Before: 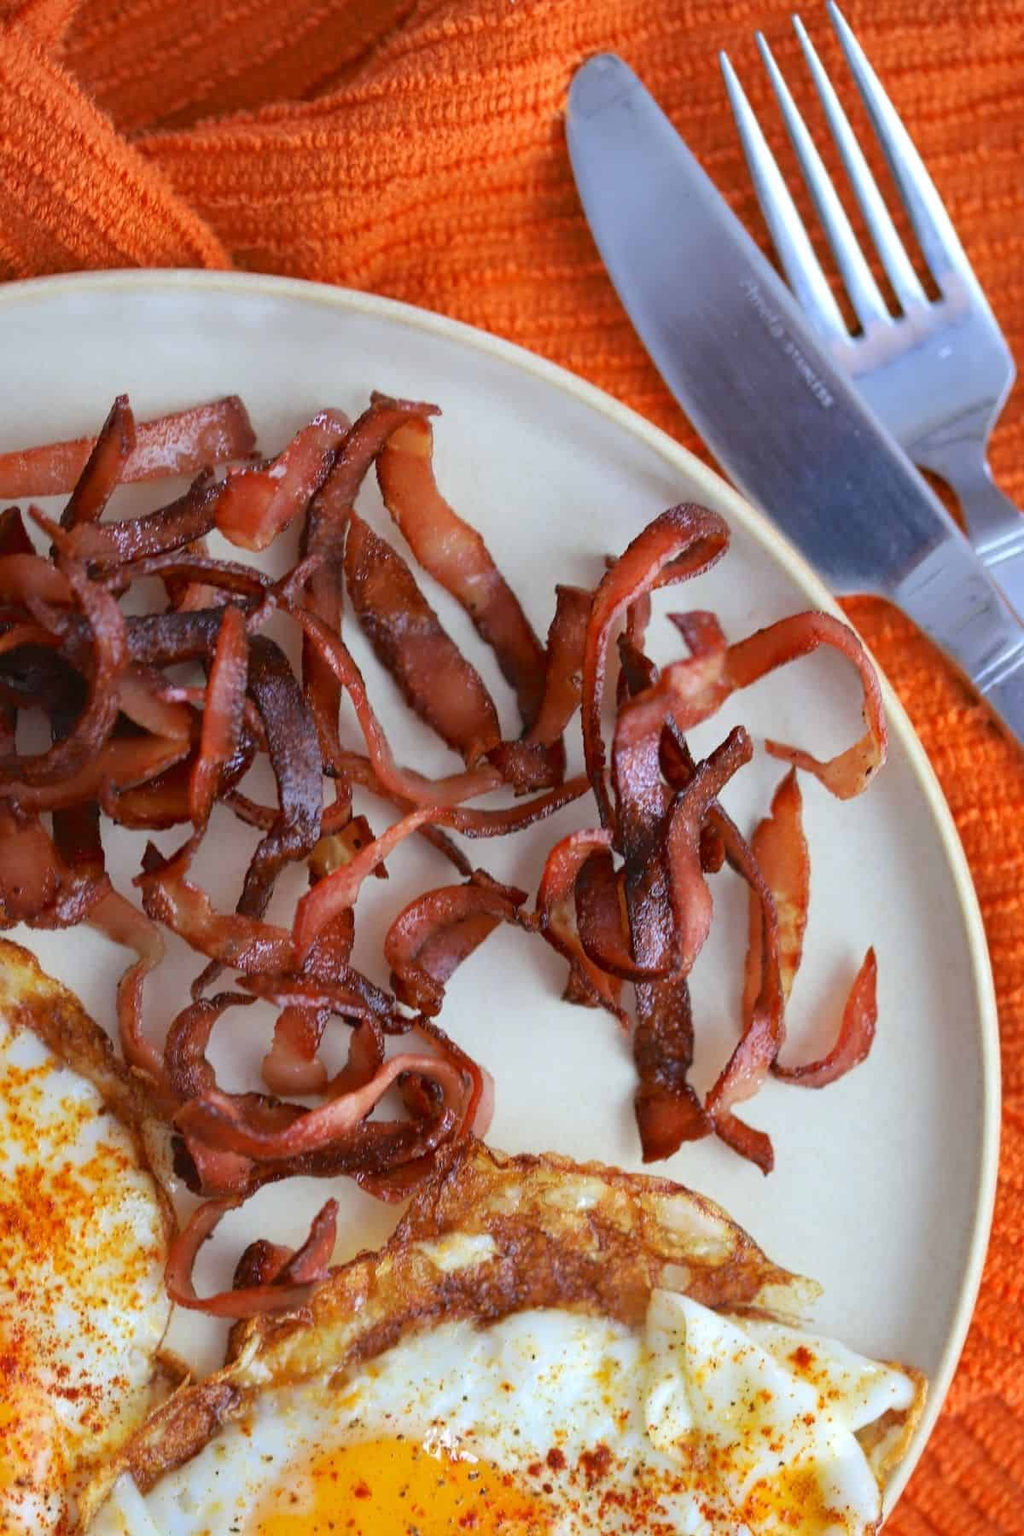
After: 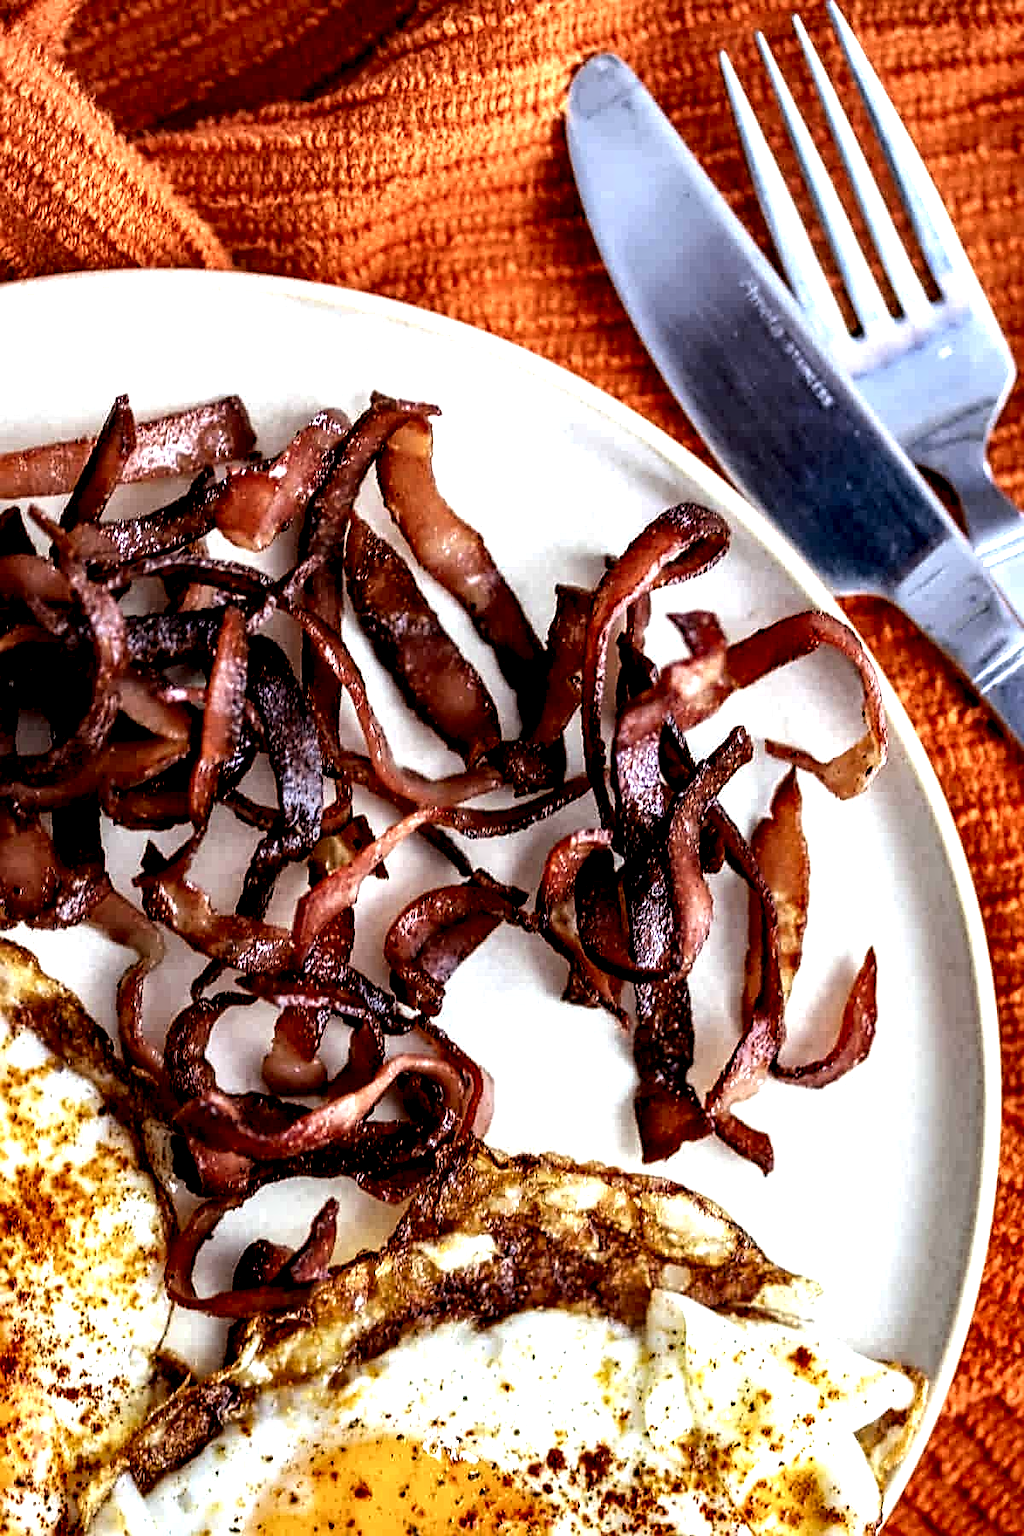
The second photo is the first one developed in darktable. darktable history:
local contrast: highlights 111%, shadows 45%, detail 295%
levels: mode automatic, levels [0.044, 0.416, 0.908]
color balance rgb: power › hue 324.22°, perceptual saturation grading › global saturation 0.553%, global vibrance 20%
sharpen: on, module defaults
